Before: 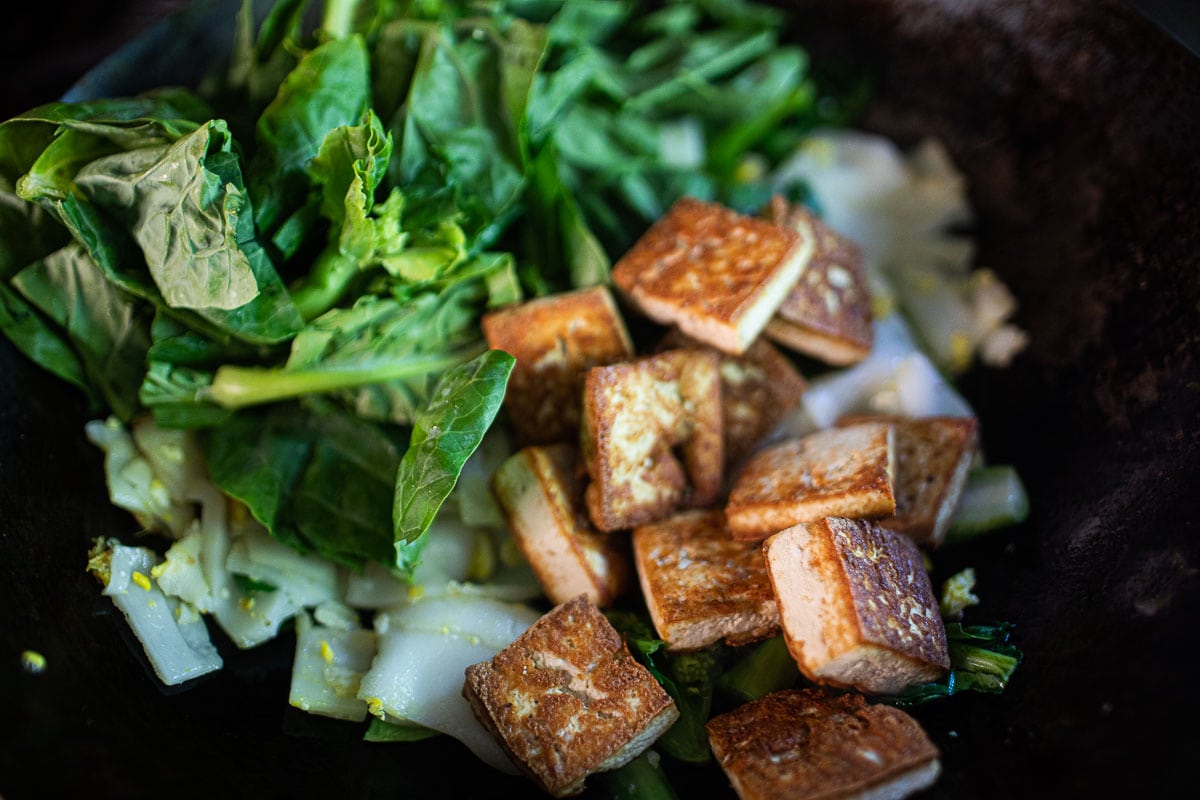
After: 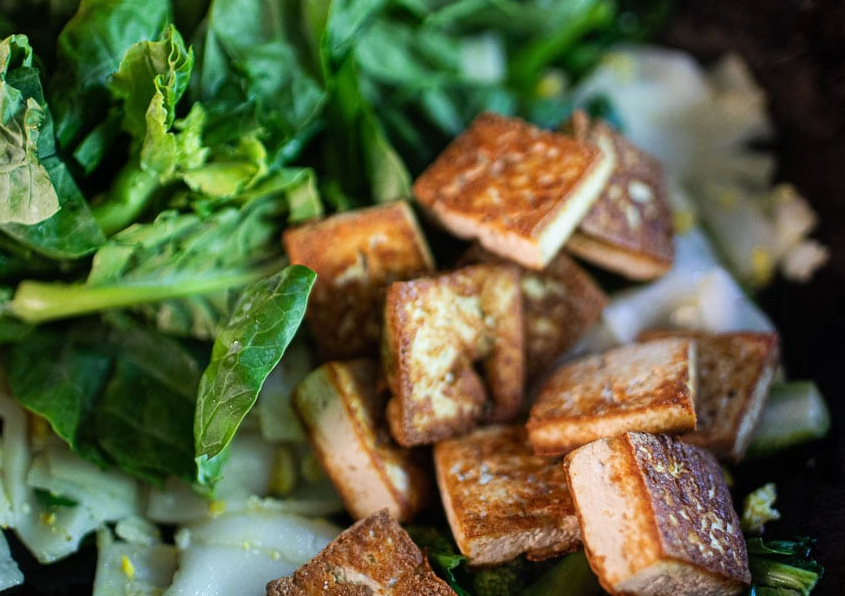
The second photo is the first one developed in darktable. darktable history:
crop and rotate: left 16.66%, top 10.653%, right 12.845%, bottom 14.735%
shadows and highlights: radius 126.12, shadows 30.48, highlights -31, shadows color adjustment 97.99%, highlights color adjustment 59.11%, low approximation 0.01, soften with gaussian
